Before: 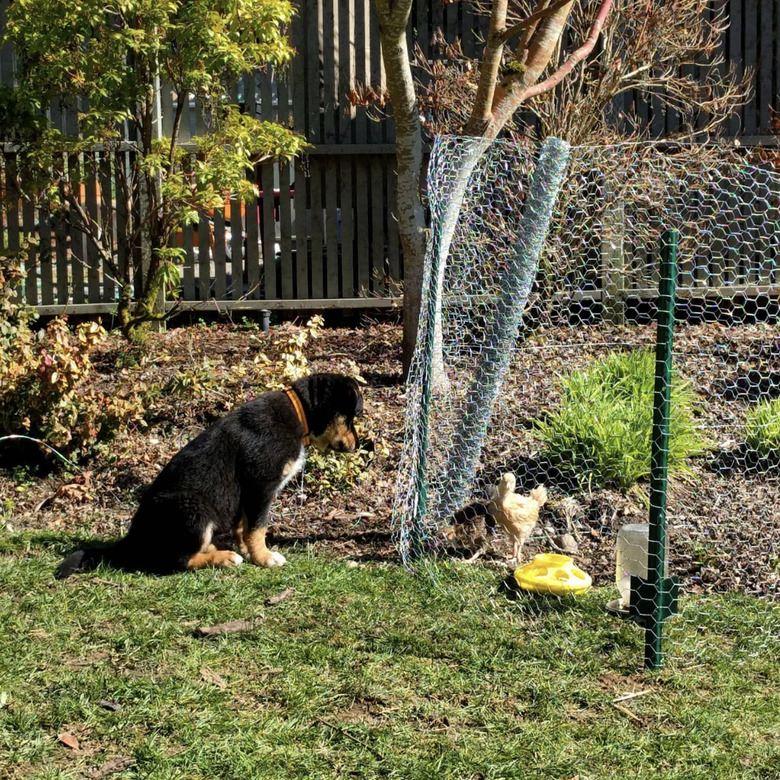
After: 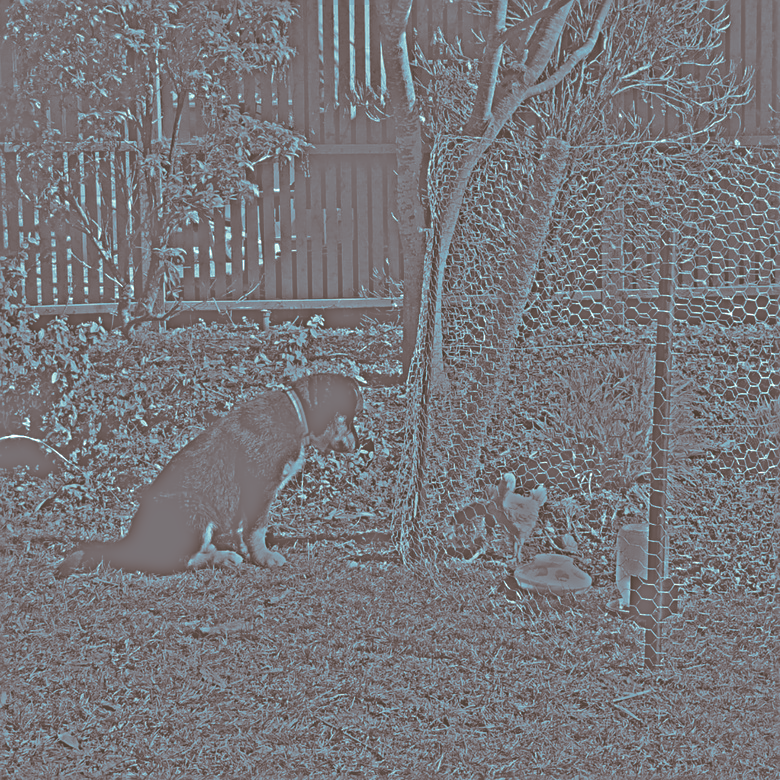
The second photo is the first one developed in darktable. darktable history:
highpass: sharpness 25.84%, contrast boost 14.94%
rgb curve: curves: ch0 [(0, 0.186) (0.314, 0.284) (0.576, 0.466) (0.805, 0.691) (0.936, 0.886)]; ch1 [(0, 0.186) (0.314, 0.284) (0.581, 0.534) (0.771, 0.746) (0.936, 0.958)]; ch2 [(0, 0.216) (0.275, 0.39) (1, 1)], mode RGB, independent channels, compensate middle gray true, preserve colors none
split-toning: shadows › hue 37.98°, highlights › hue 185.58°, balance -55.261
sharpen: on, module defaults
